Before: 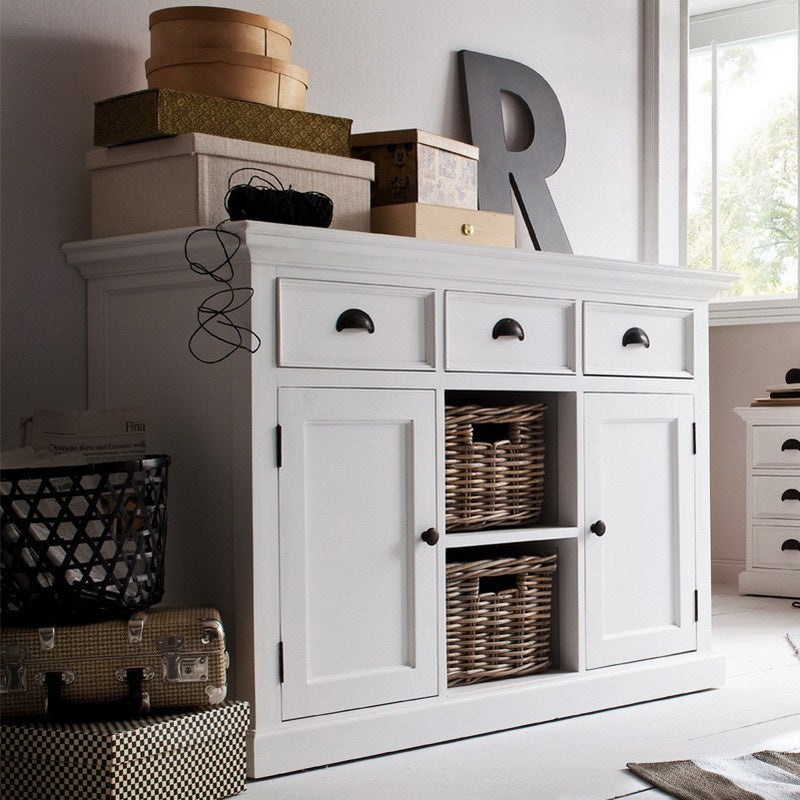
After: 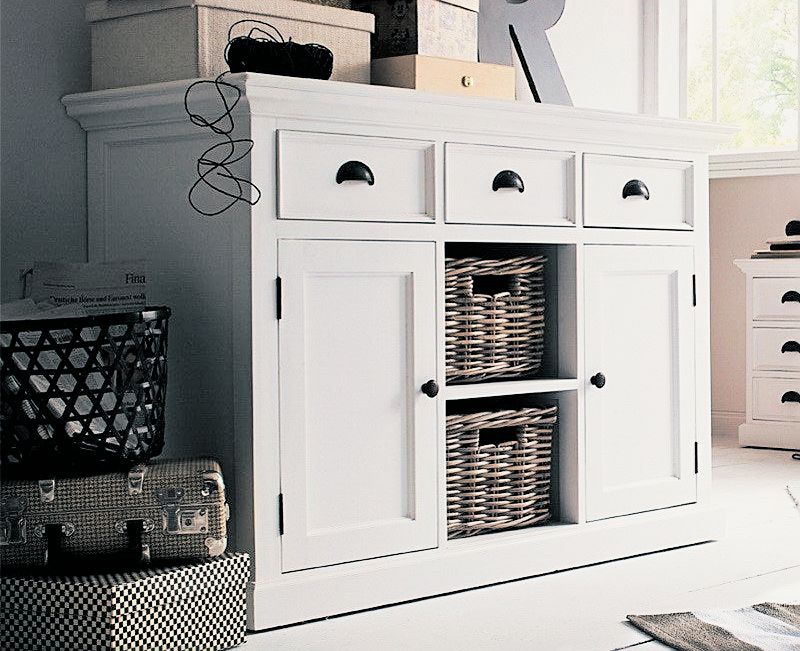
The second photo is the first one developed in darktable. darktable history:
exposure: exposure 1.089 EV, compensate highlight preservation false
crop and rotate: top 18.507%
sharpen: on, module defaults
filmic rgb: black relative exposure -7.65 EV, white relative exposure 4.56 EV, hardness 3.61, color science v6 (2022)
split-toning: shadows › hue 205.2°, shadows › saturation 0.29, highlights › hue 50.4°, highlights › saturation 0.38, balance -49.9
